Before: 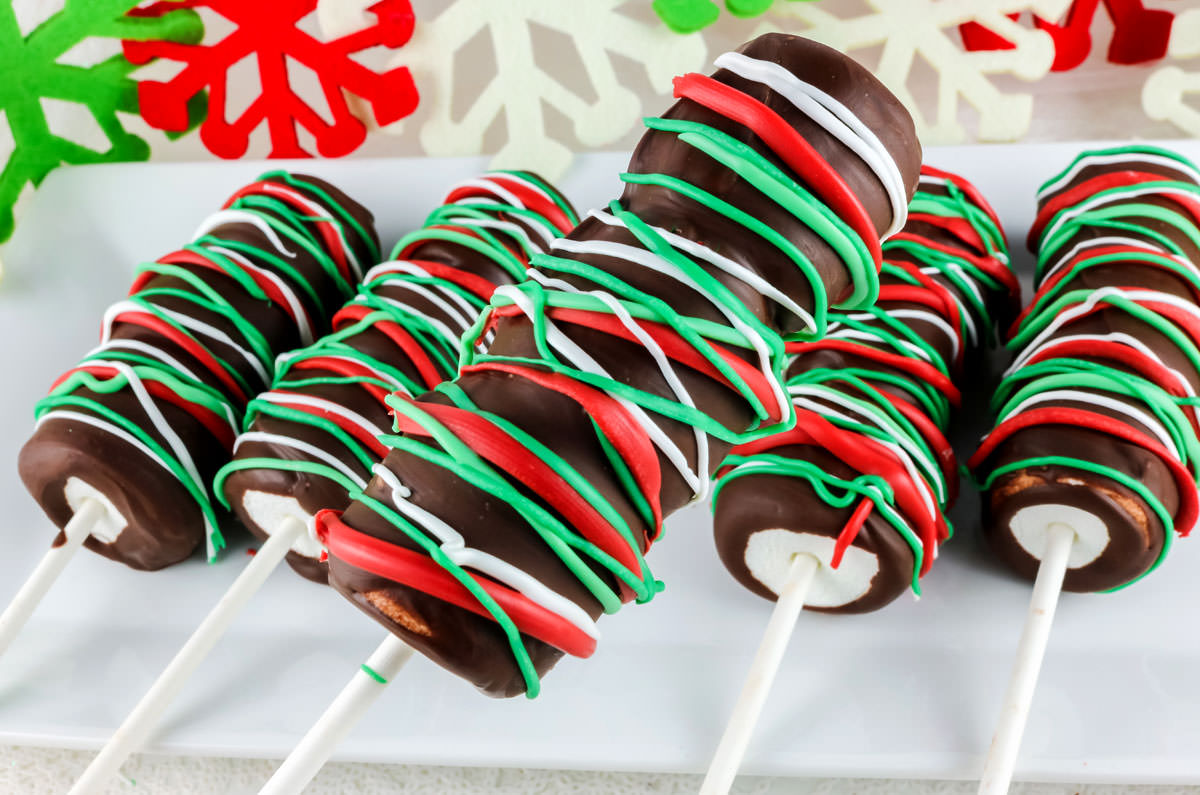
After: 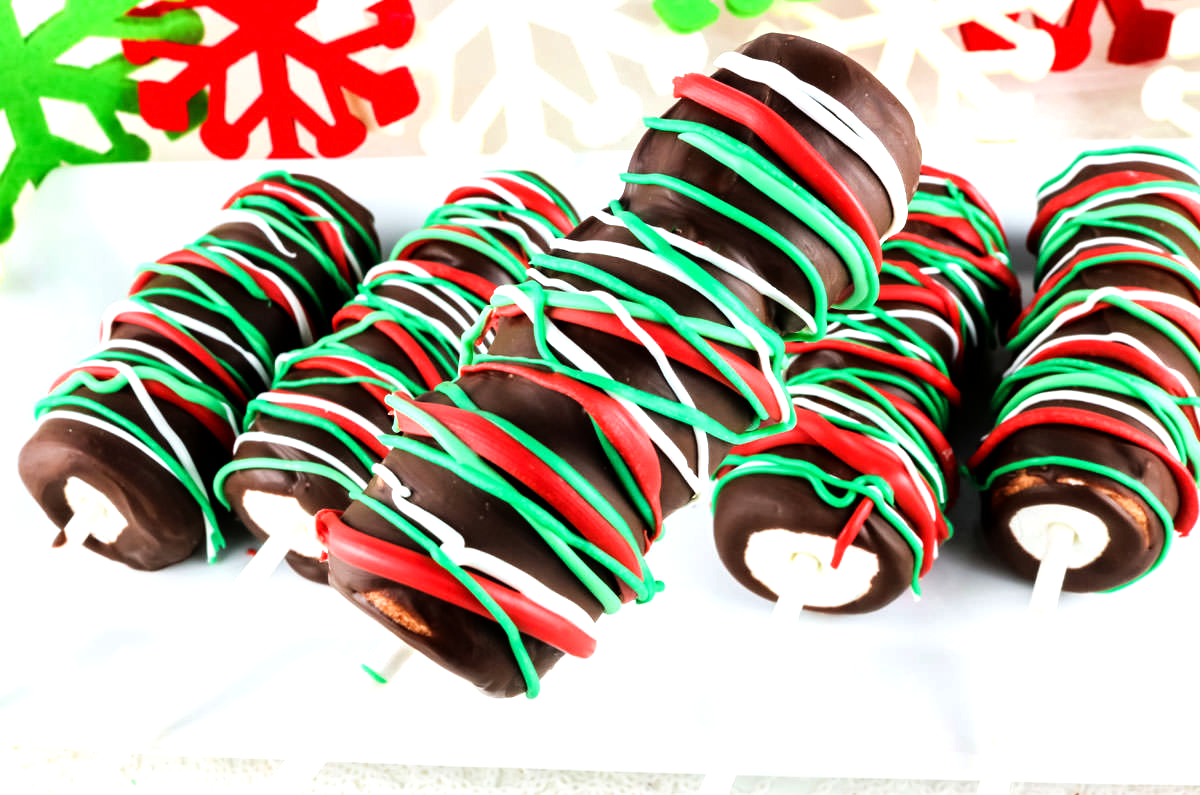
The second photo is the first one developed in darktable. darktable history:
tone equalizer: -8 EV -0.772 EV, -7 EV -0.687 EV, -6 EV -0.609 EV, -5 EV -0.391 EV, -3 EV 0.366 EV, -2 EV 0.6 EV, -1 EV 0.68 EV, +0 EV 0.767 EV
